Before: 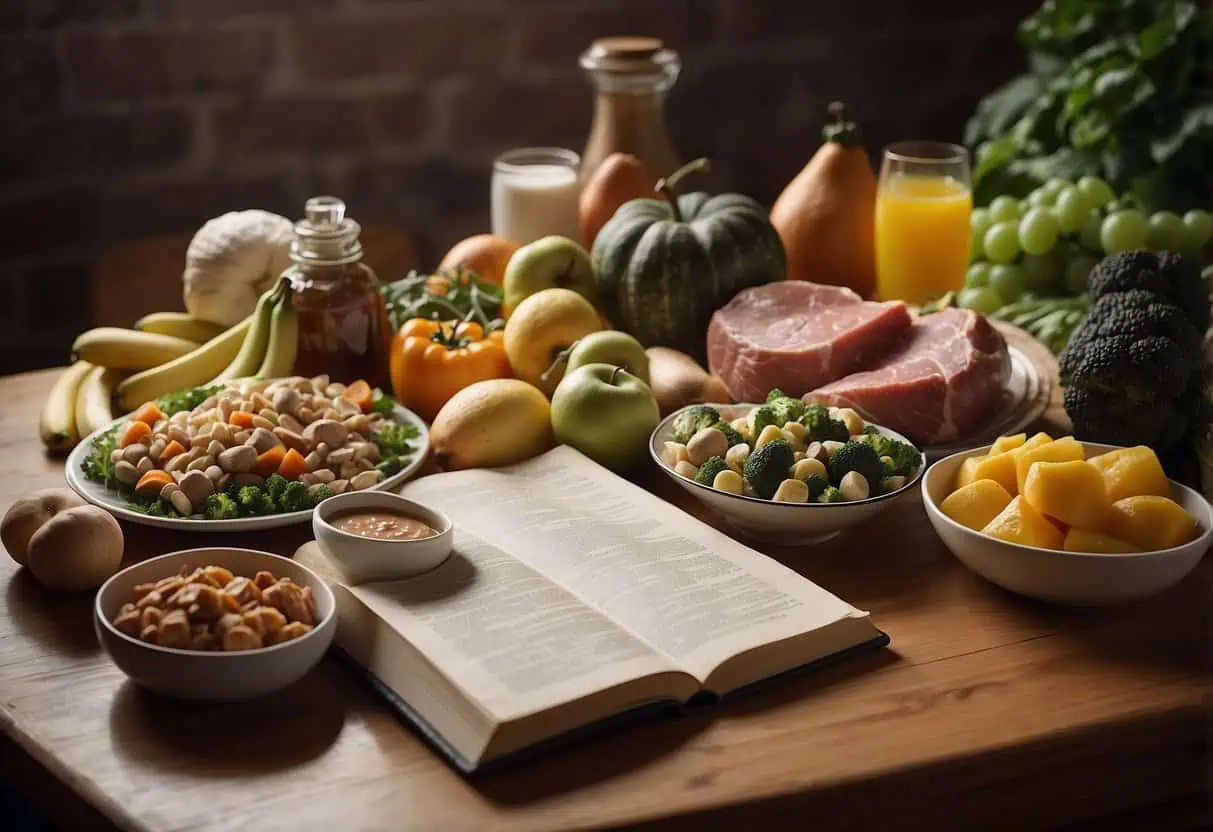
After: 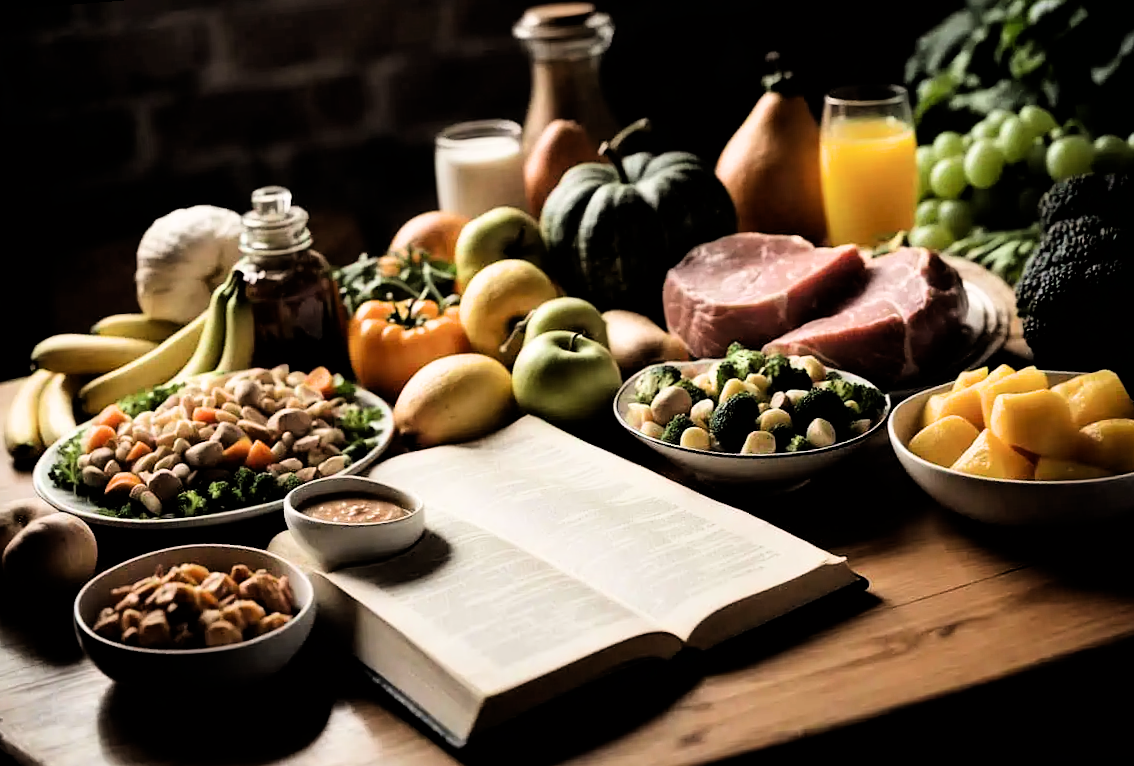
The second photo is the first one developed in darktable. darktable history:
filmic rgb: black relative exposure -4 EV, white relative exposure 3 EV, hardness 3.02, contrast 1.4
tone equalizer: -8 EV -0.417 EV, -7 EV -0.389 EV, -6 EV -0.333 EV, -5 EV -0.222 EV, -3 EV 0.222 EV, -2 EV 0.333 EV, -1 EV 0.389 EV, +0 EV 0.417 EV, edges refinement/feathering 500, mask exposure compensation -1.57 EV, preserve details no
rotate and perspective: rotation -4.57°, crop left 0.054, crop right 0.944, crop top 0.087, crop bottom 0.914
exposure: exposure 0.2 EV, compensate highlight preservation false
